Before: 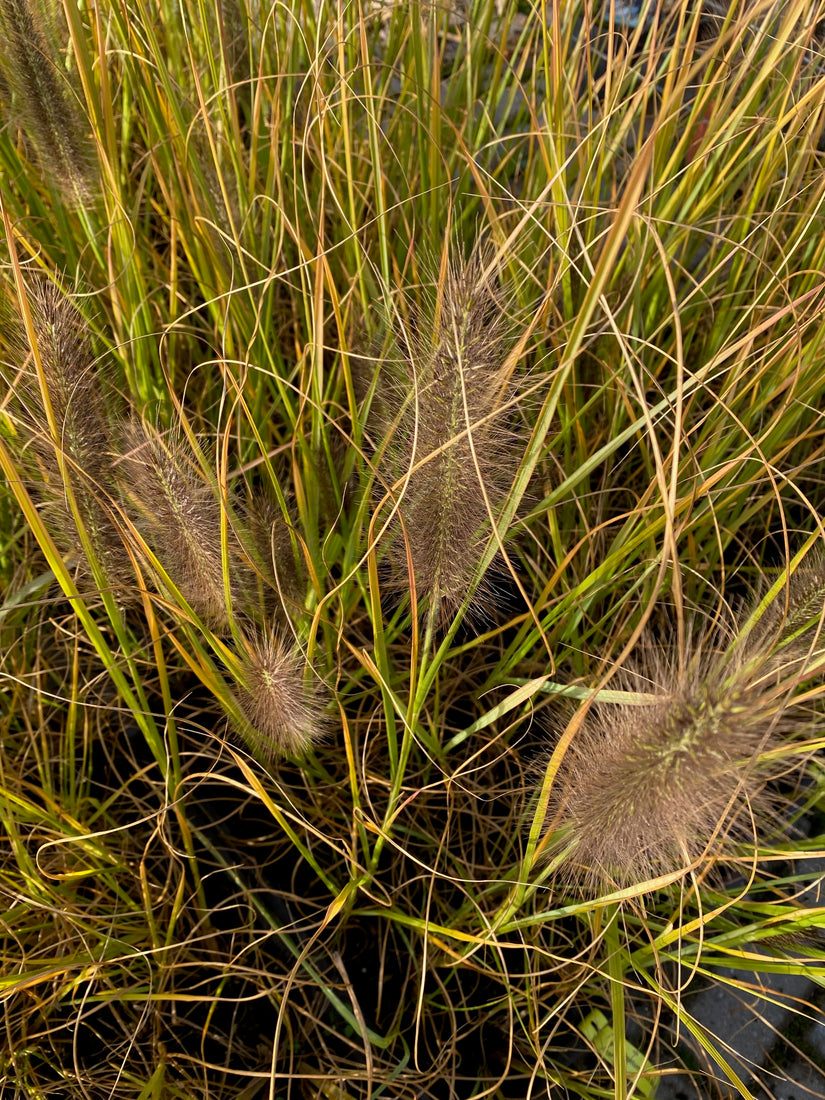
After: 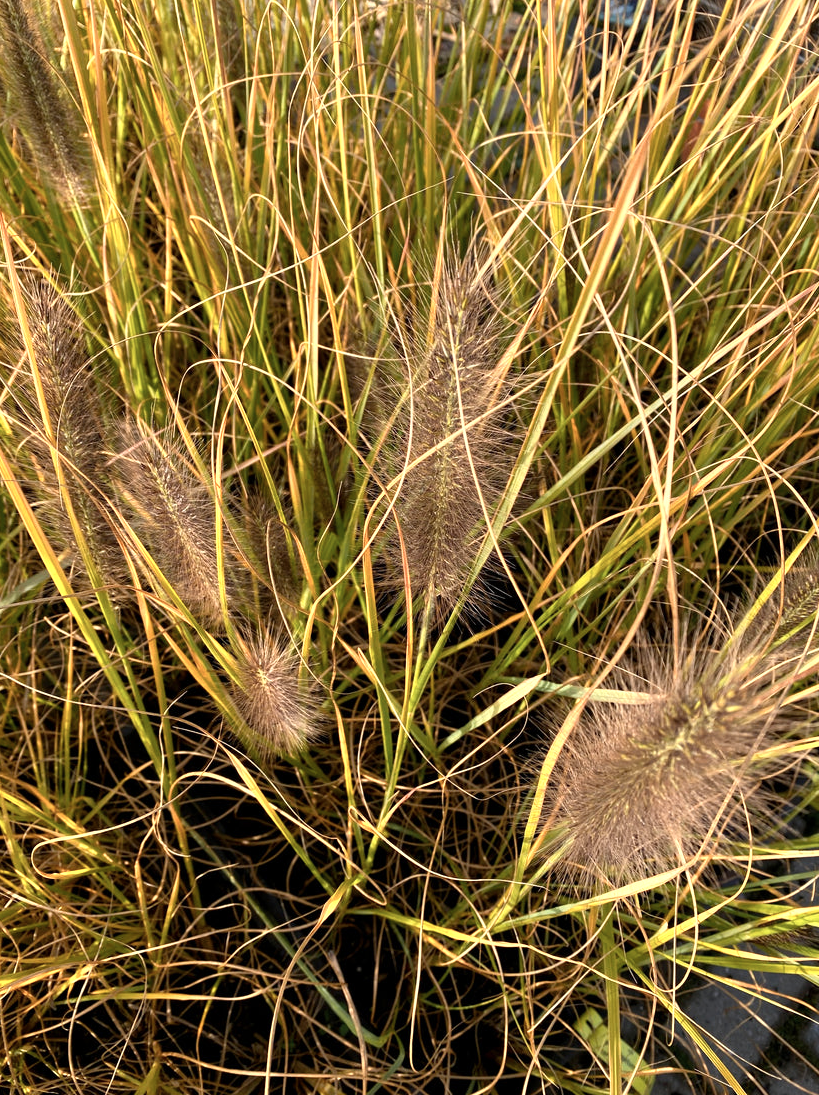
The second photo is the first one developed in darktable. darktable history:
tone equalizer: -8 EV 0.037 EV, edges refinement/feathering 500, mask exposure compensation -1.57 EV, preserve details no
crop and rotate: left 0.651%, top 0.122%, bottom 0.301%
color zones: curves: ch0 [(0.018, 0.548) (0.197, 0.654) (0.425, 0.447) (0.605, 0.658) (0.732, 0.579)]; ch1 [(0.105, 0.531) (0.224, 0.531) (0.386, 0.39) (0.618, 0.456) (0.732, 0.456) (0.956, 0.421)]; ch2 [(0.039, 0.583) (0.215, 0.465) (0.399, 0.544) (0.465, 0.548) (0.614, 0.447) (0.724, 0.43) (0.882, 0.623) (0.956, 0.632)]
